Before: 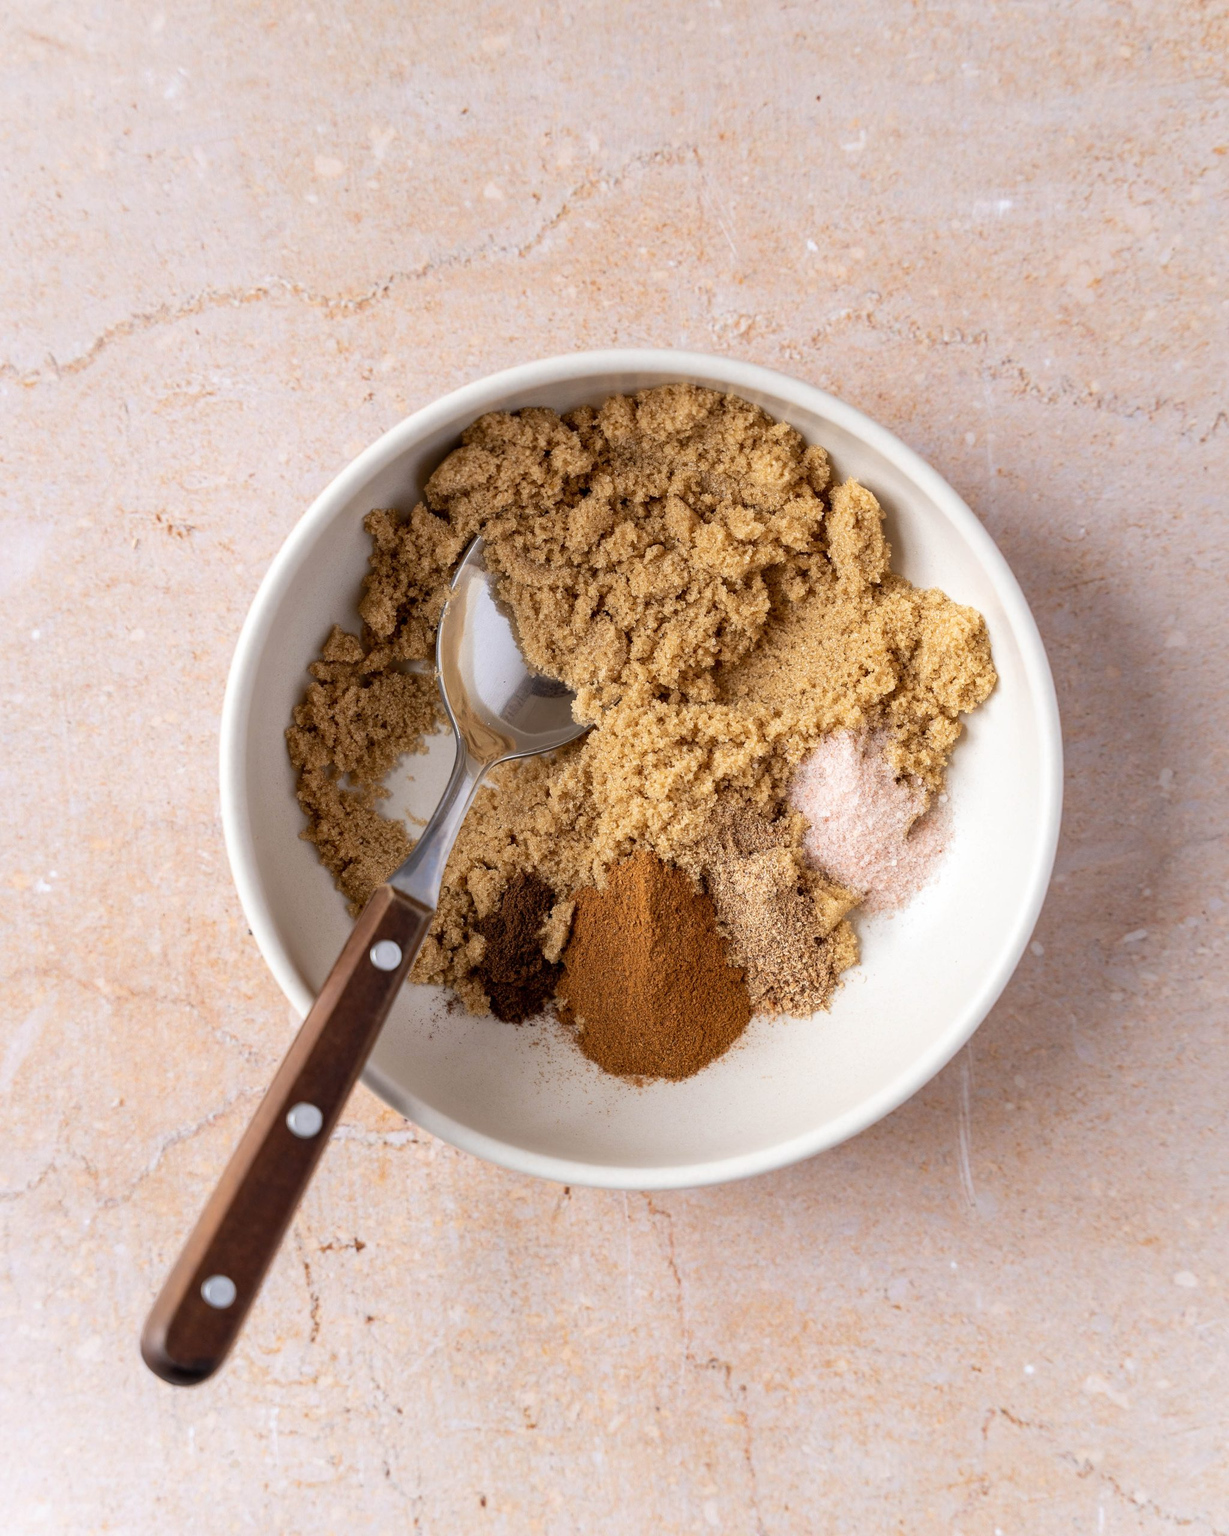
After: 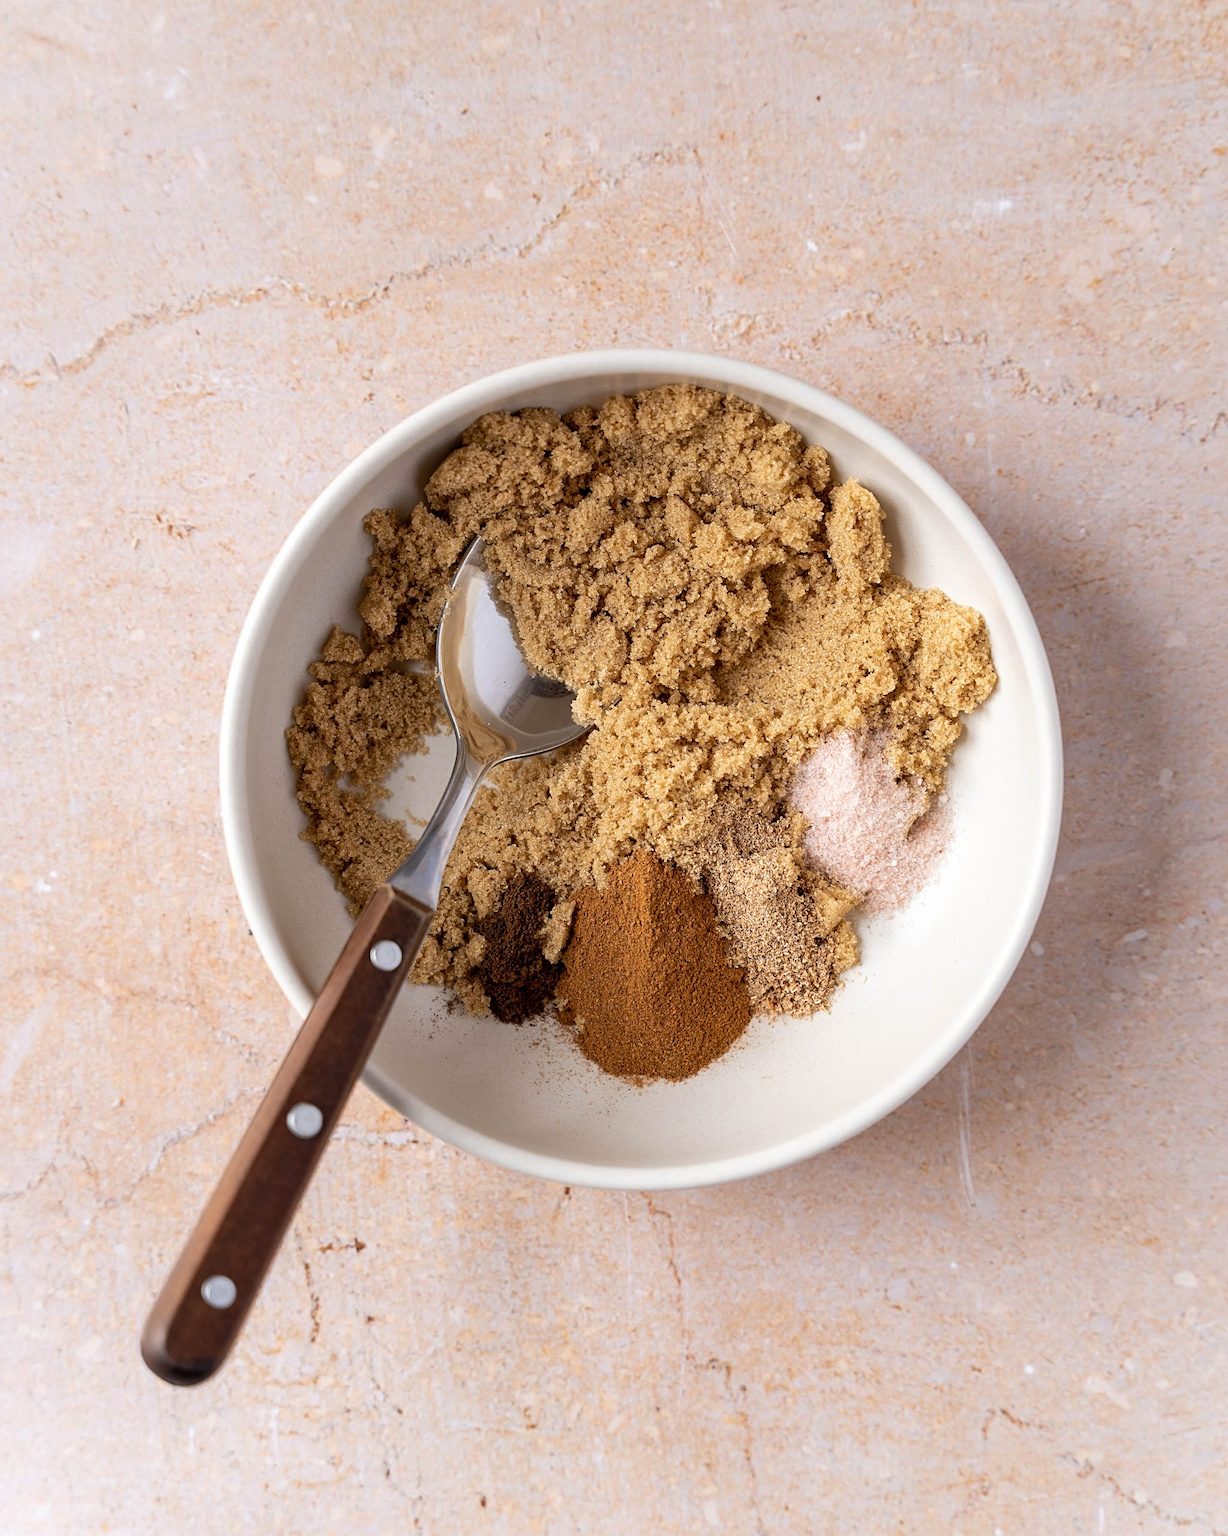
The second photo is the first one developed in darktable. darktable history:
sharpen: radius 2.529, amount 0.323
